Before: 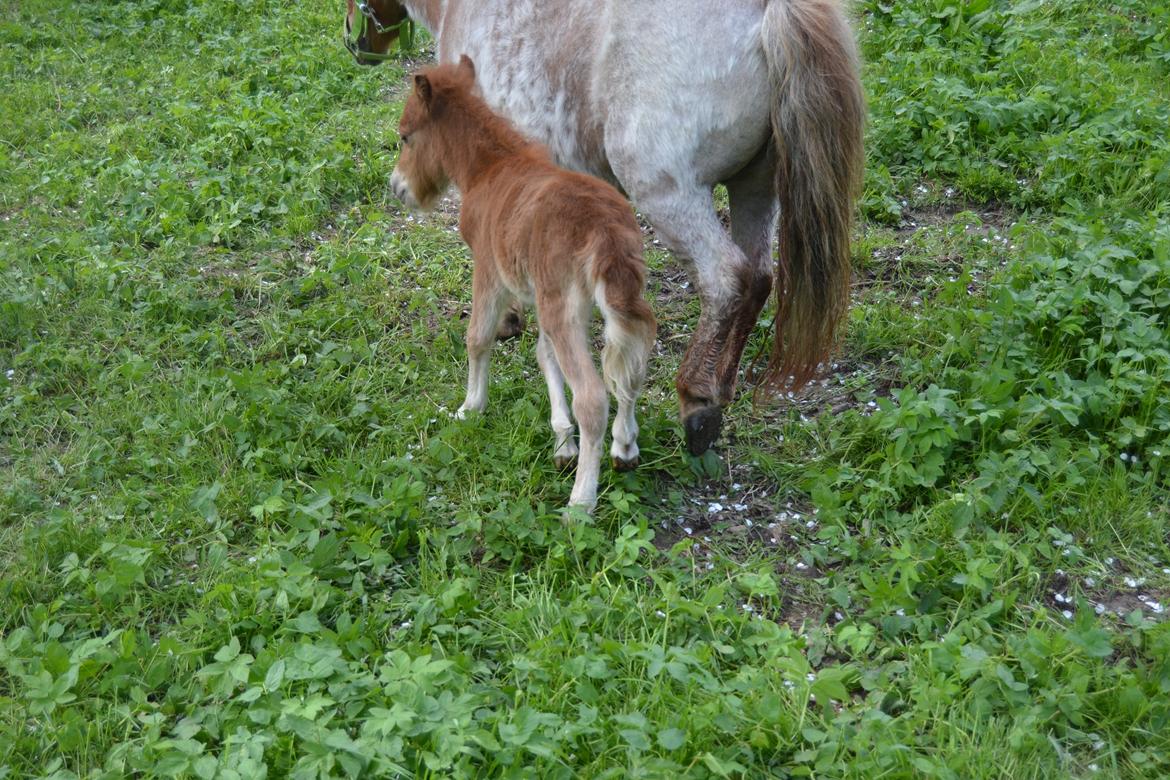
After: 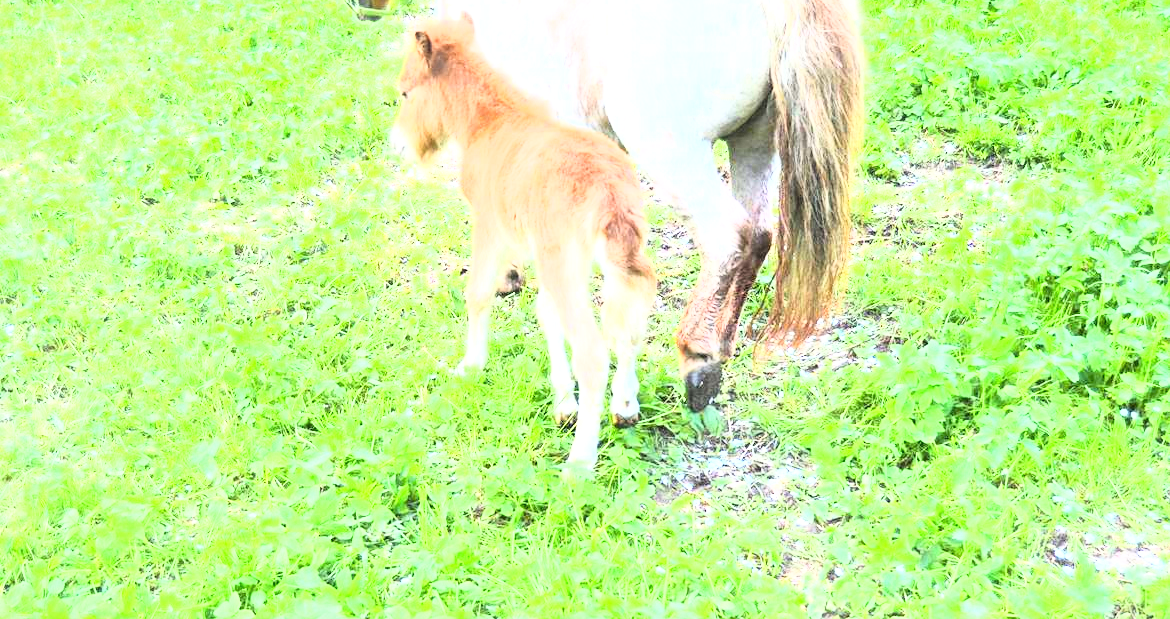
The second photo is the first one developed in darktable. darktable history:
exposure: black level correction 0, exposure 2.327 EV, compensate highlight preservation false
crop and rotate: top 5.663%, bottom 14.934%
base curve: curves: ch0 [(0, 0) (0.026, 0.03) (0.109, 0.232) (0.351, 0.748) (0.669, 0.968) (1, 1)]
